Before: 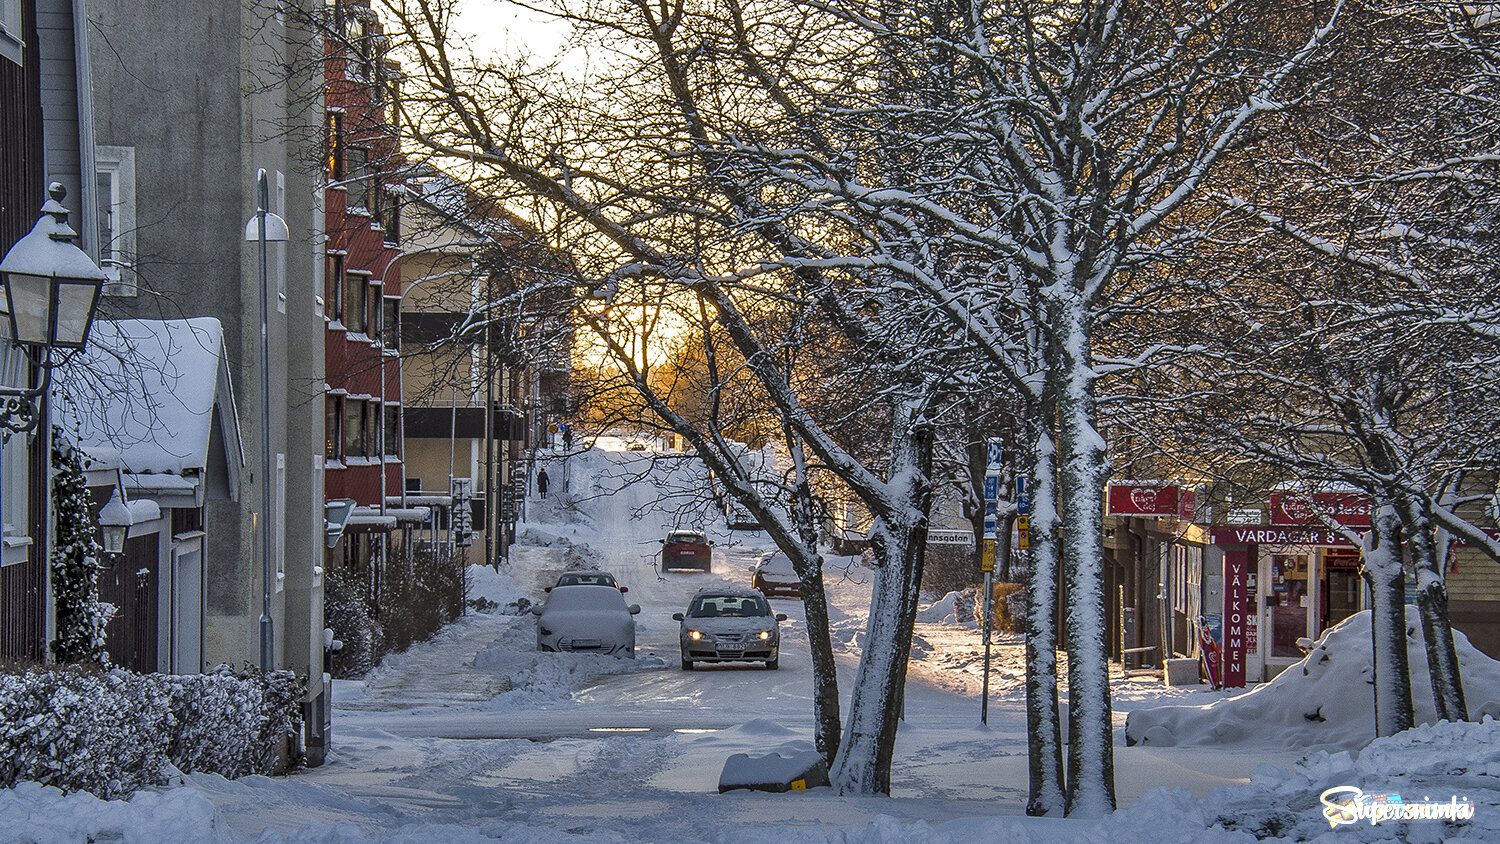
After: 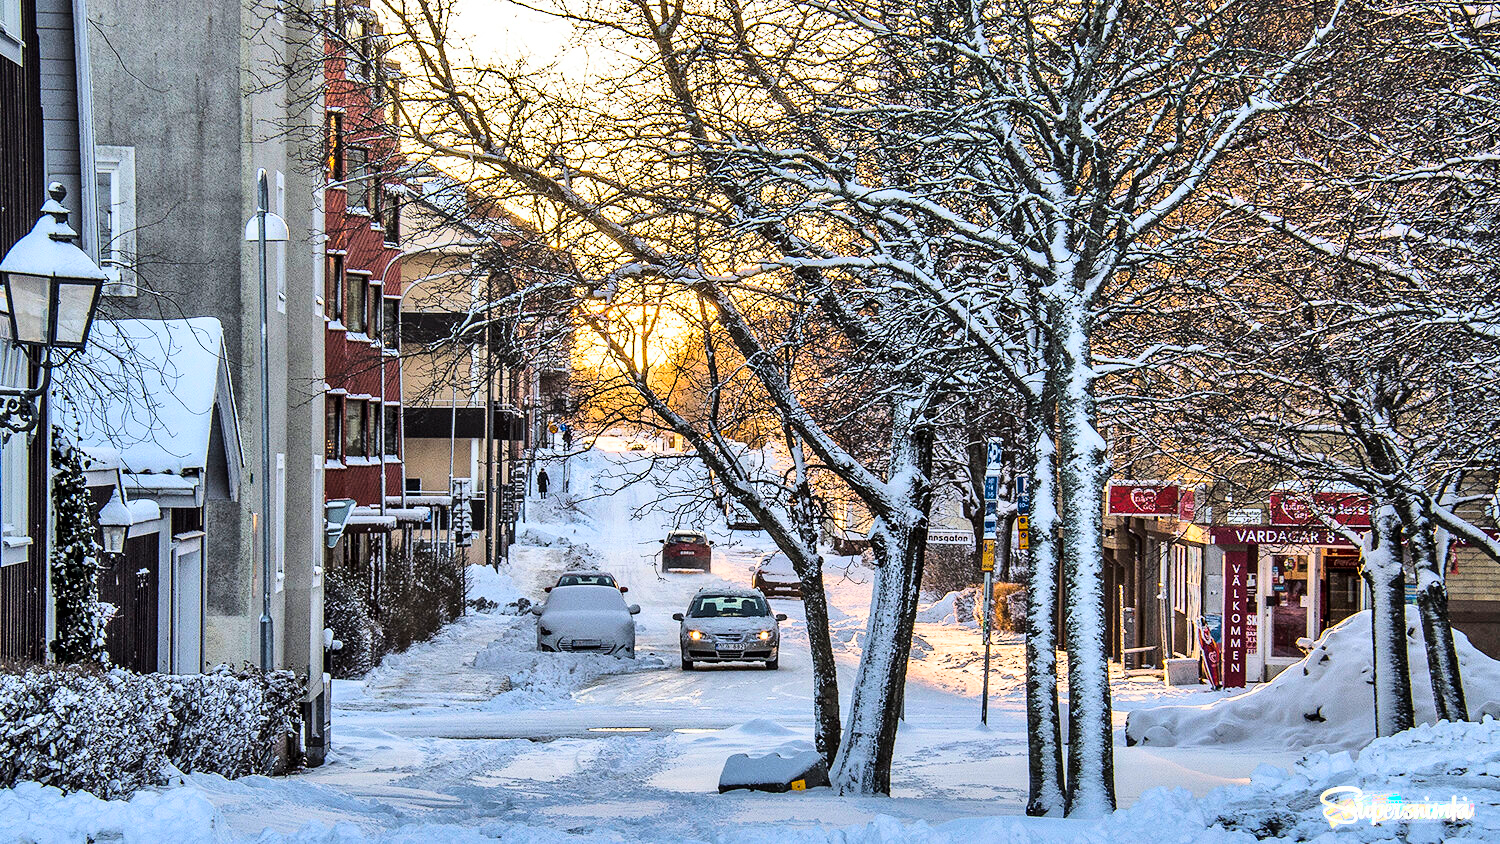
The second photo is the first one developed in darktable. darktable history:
base curve: curves: ch0 [(0, 0) (0, 0.001) (0.001, 0.001) (0.004, 0.002) (0.007, 0.004) (0.015, 0.013) (0.033, 0.045) (0.052, 0.096) (0.075, 0.17) (0.099, 0.241) (0.163, 0.42) (0.219, 0.55) (0.259, 0.616) (0.327, 0.722) (0.365, 0.765) (0.522, 0.873) (0.547, 0.881) (0.689, 0.919) (0.826, 0.952) (1, 1)]
levels: mode automatic
